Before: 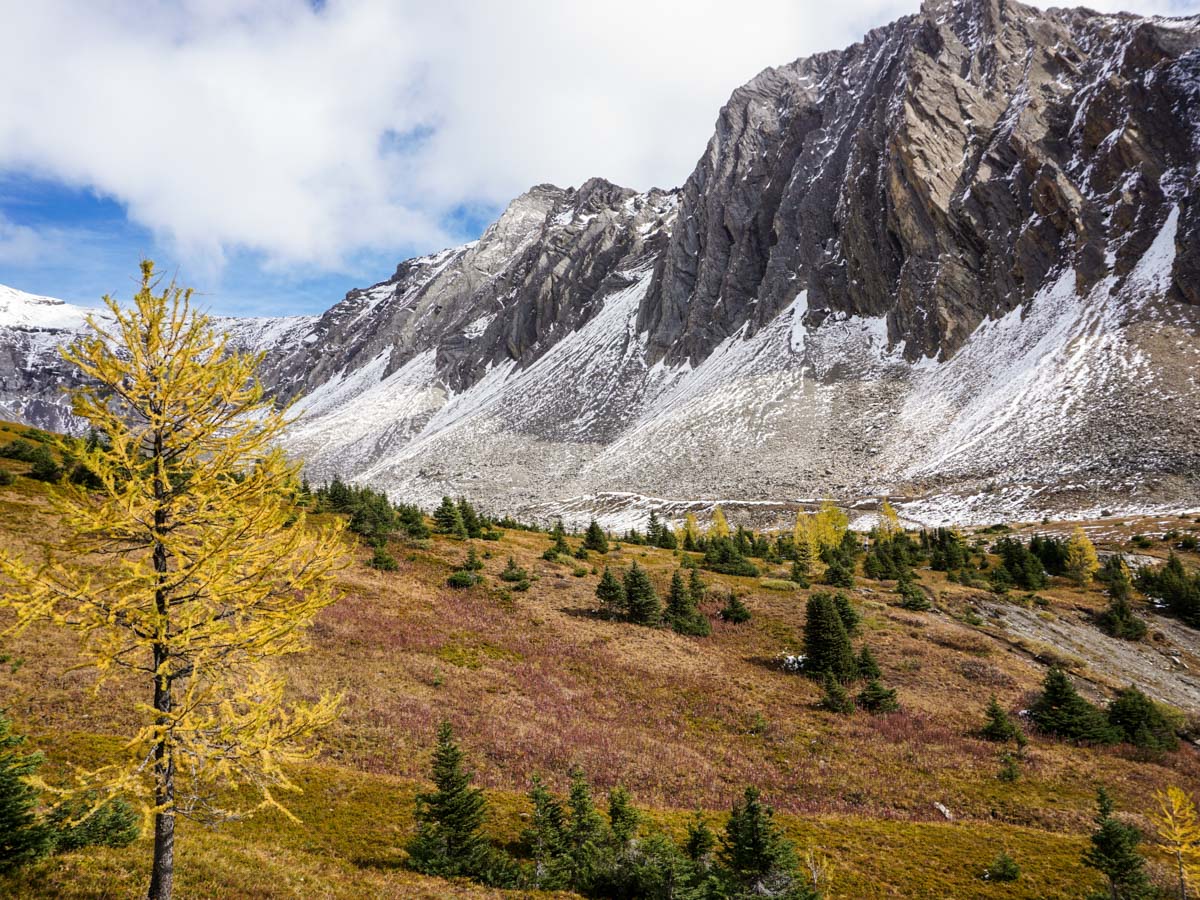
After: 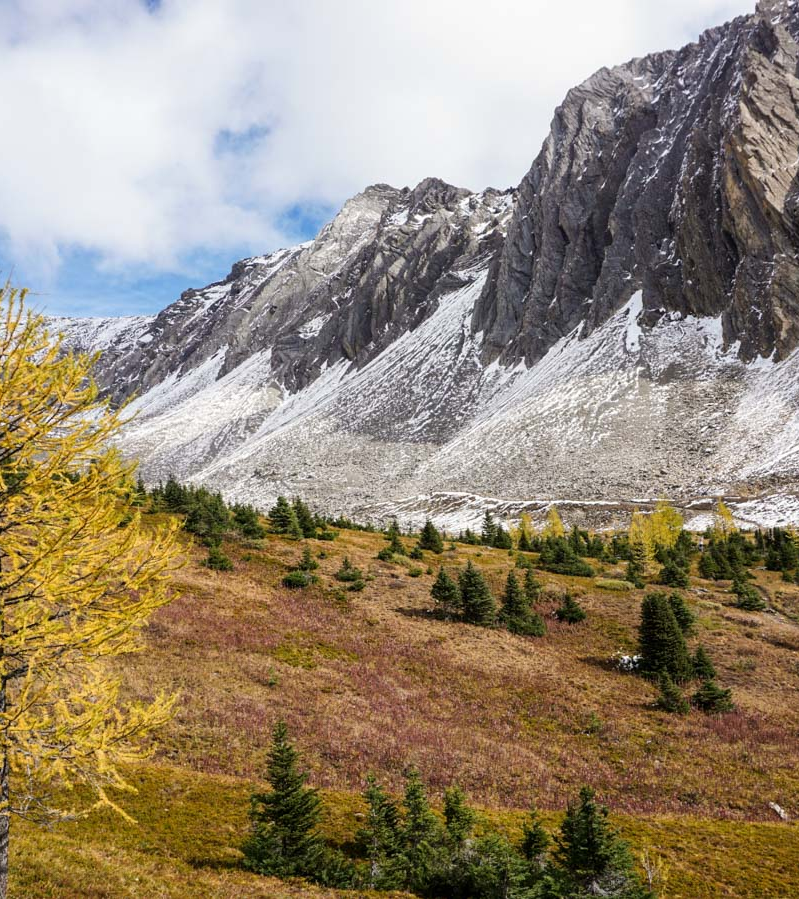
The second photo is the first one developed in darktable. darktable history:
crop and rotate: left 13.809%, right 19.527%
